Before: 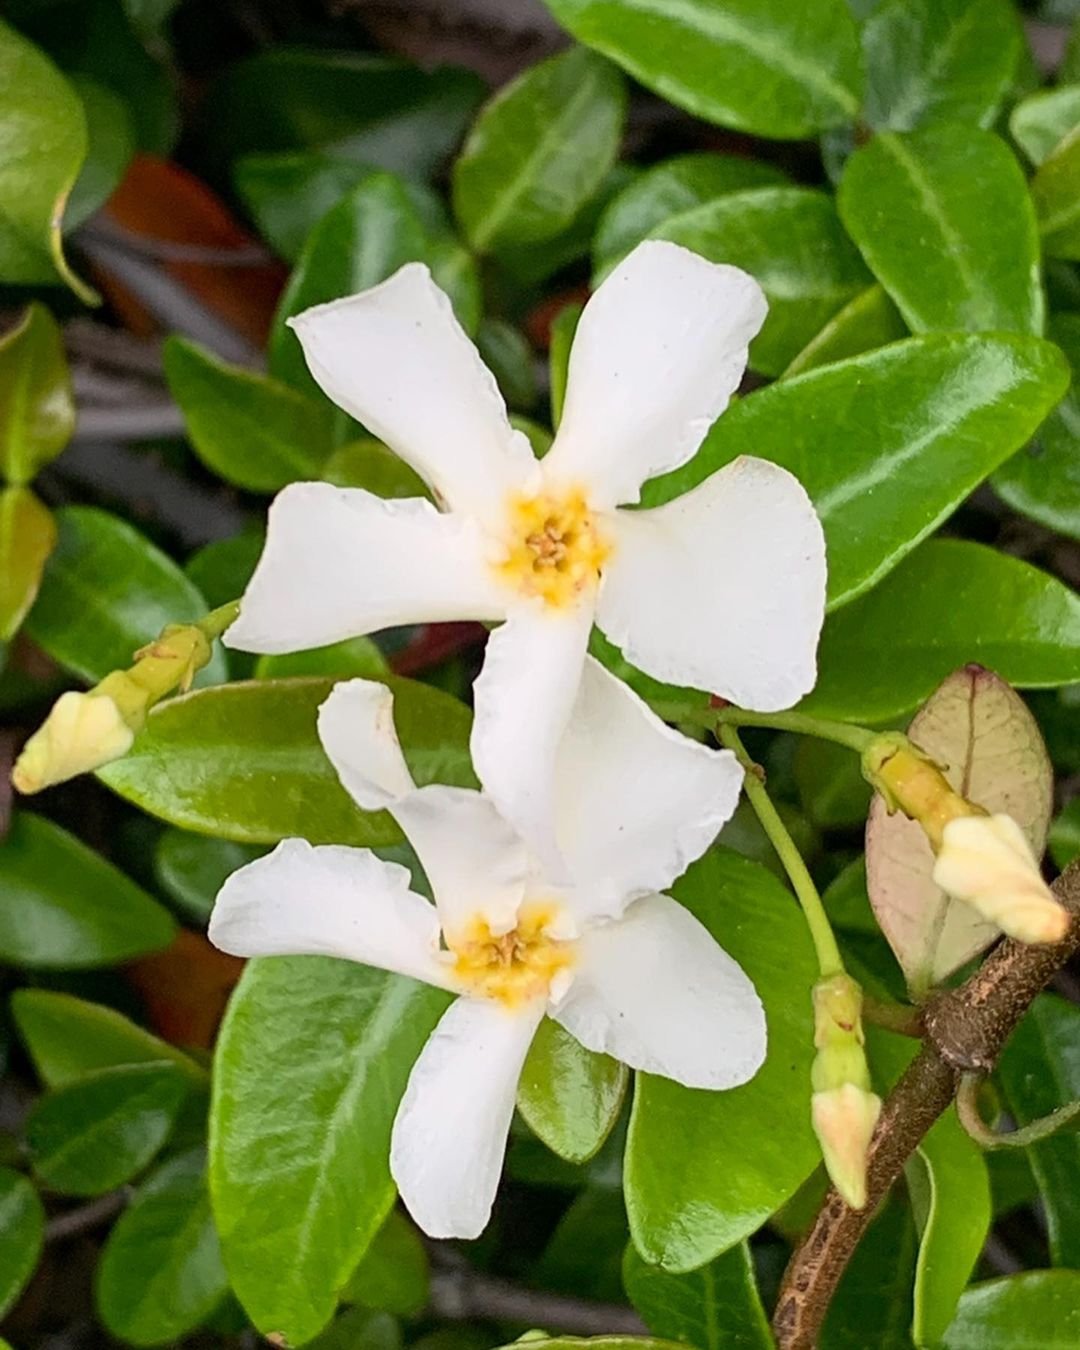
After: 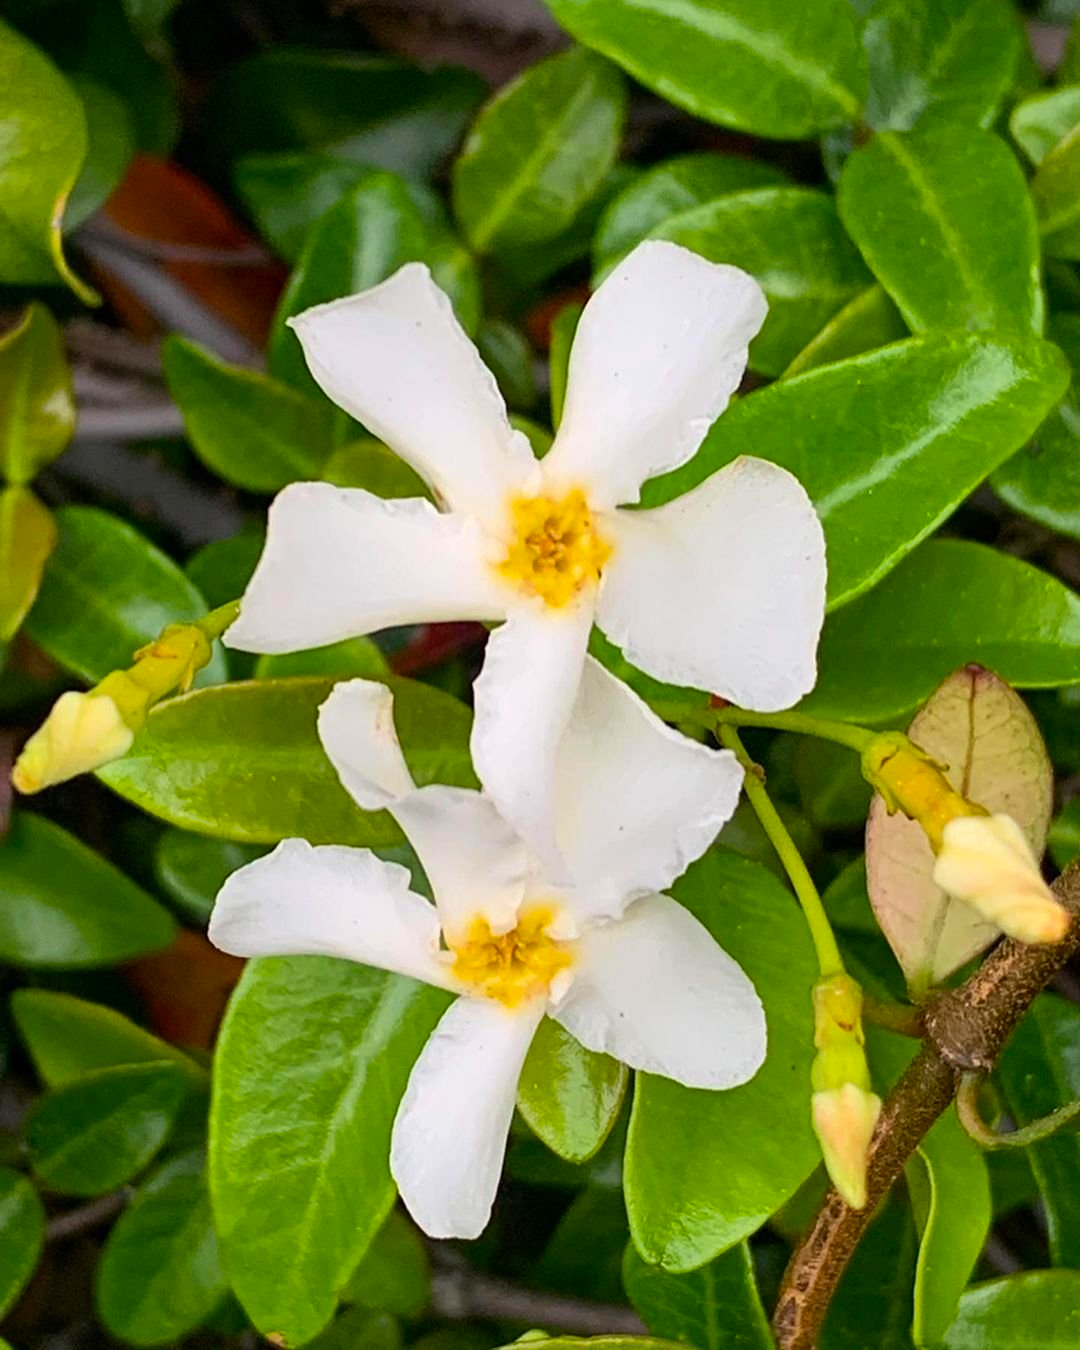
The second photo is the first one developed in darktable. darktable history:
contrast brightness saturation: contrast 0.071
color balance rgb: perceptual saturation grading › global saturation 14.81%, global vibrance 26.961%
shadows and highlights: shadows 8.43, white point adjustment 0.983, highlights -38.69, highlights color adjustment 56.58%
